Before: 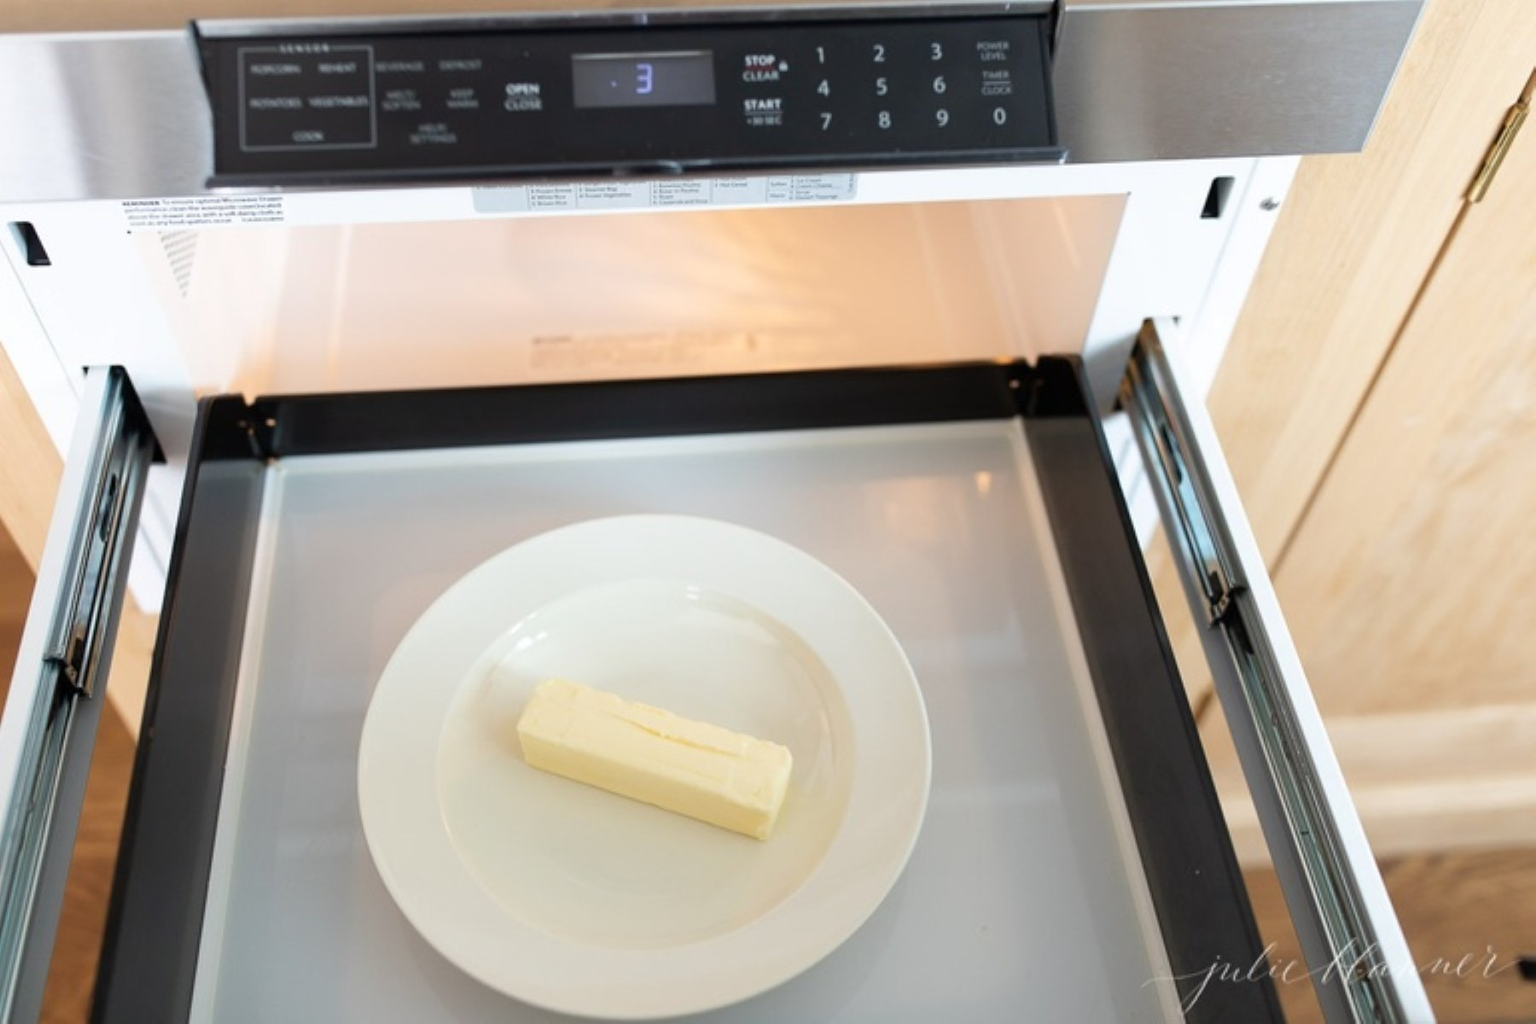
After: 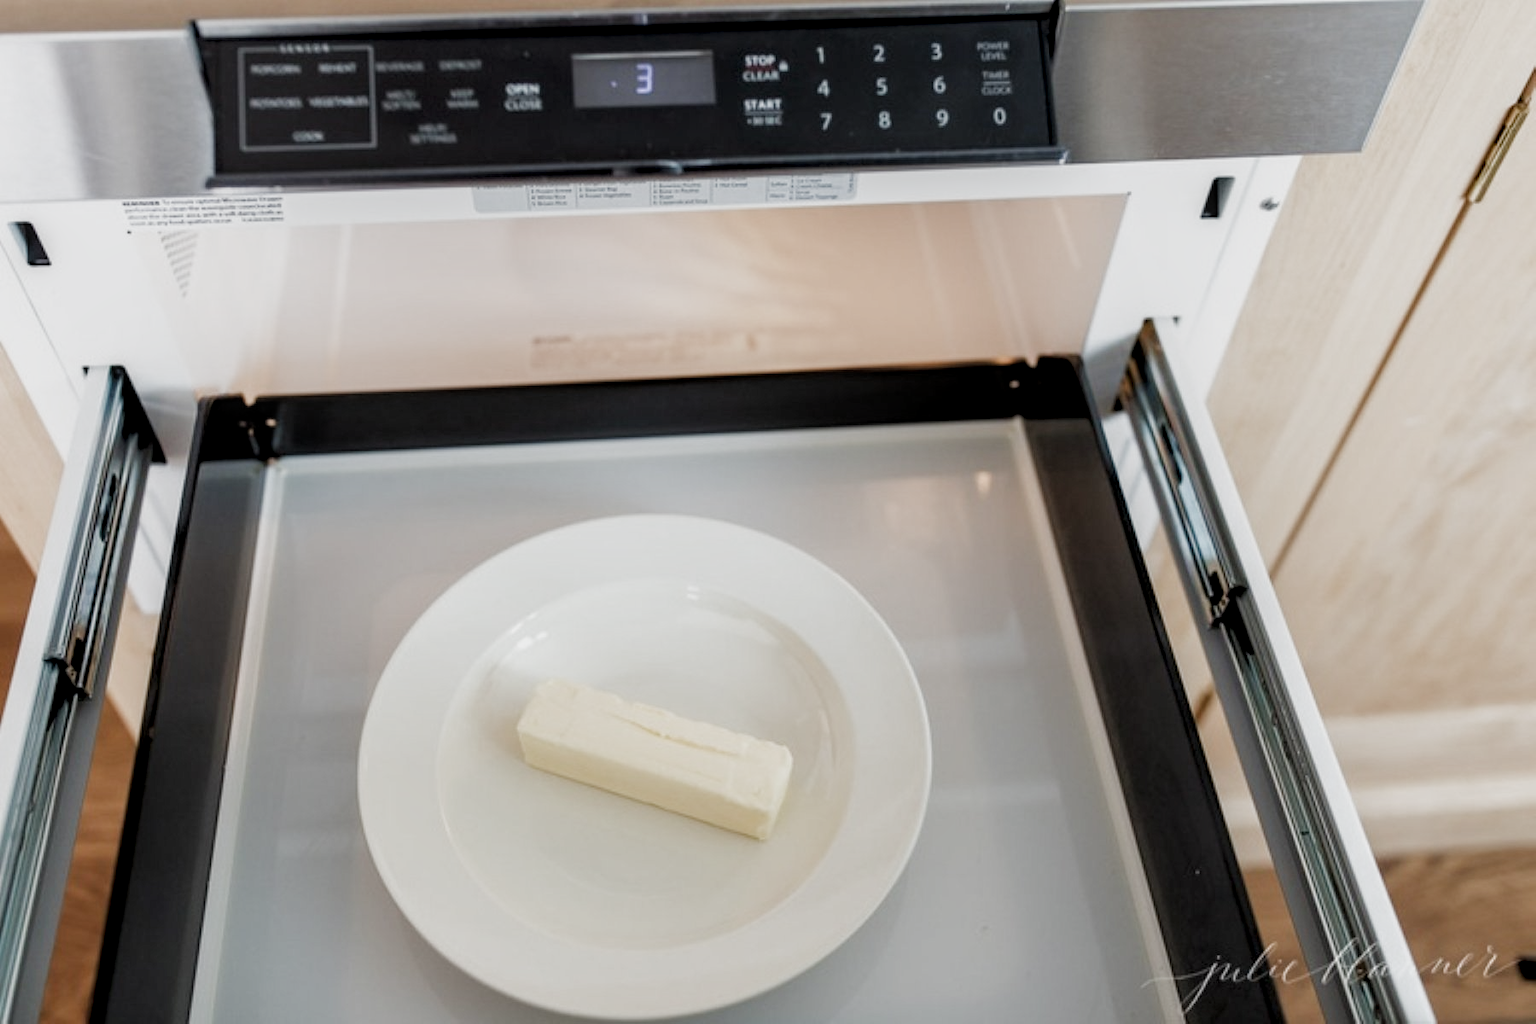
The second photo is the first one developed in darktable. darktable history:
local contrast: highlights 23%, detail 150%
filmic rgb: black relative exposure -7.65 EV, white relative exposure 4.56 EV, hardness 3.61, contrast 1.05, preserve chrominance RGB euclidean norm (legacy), color science v4 (2020)
